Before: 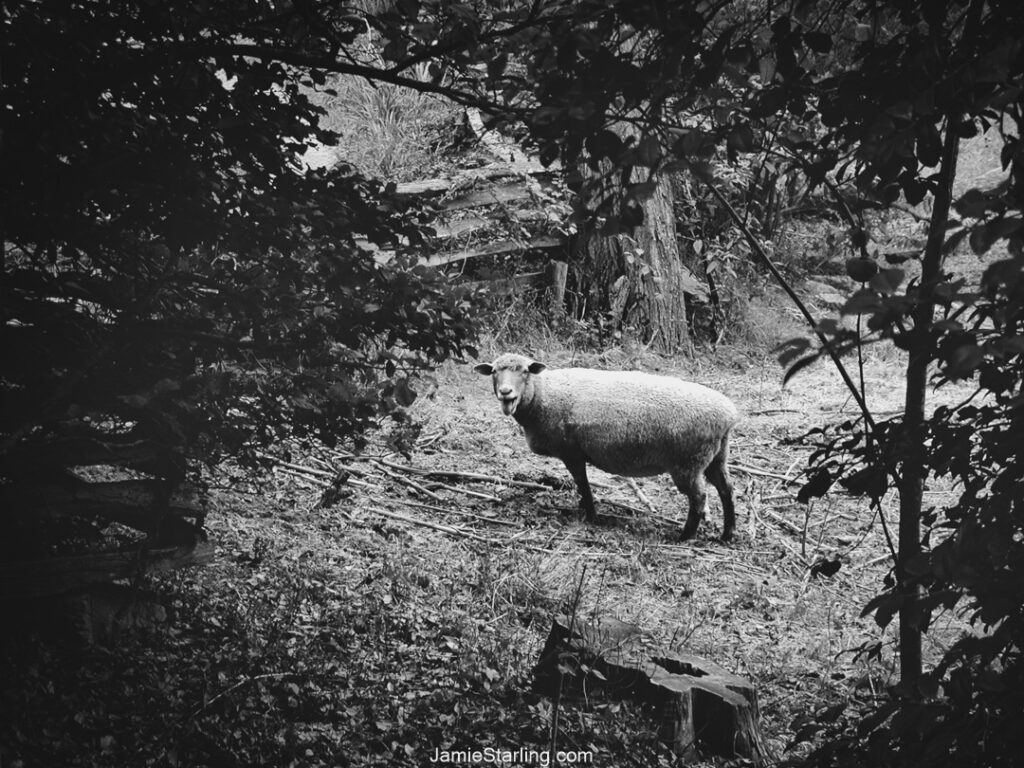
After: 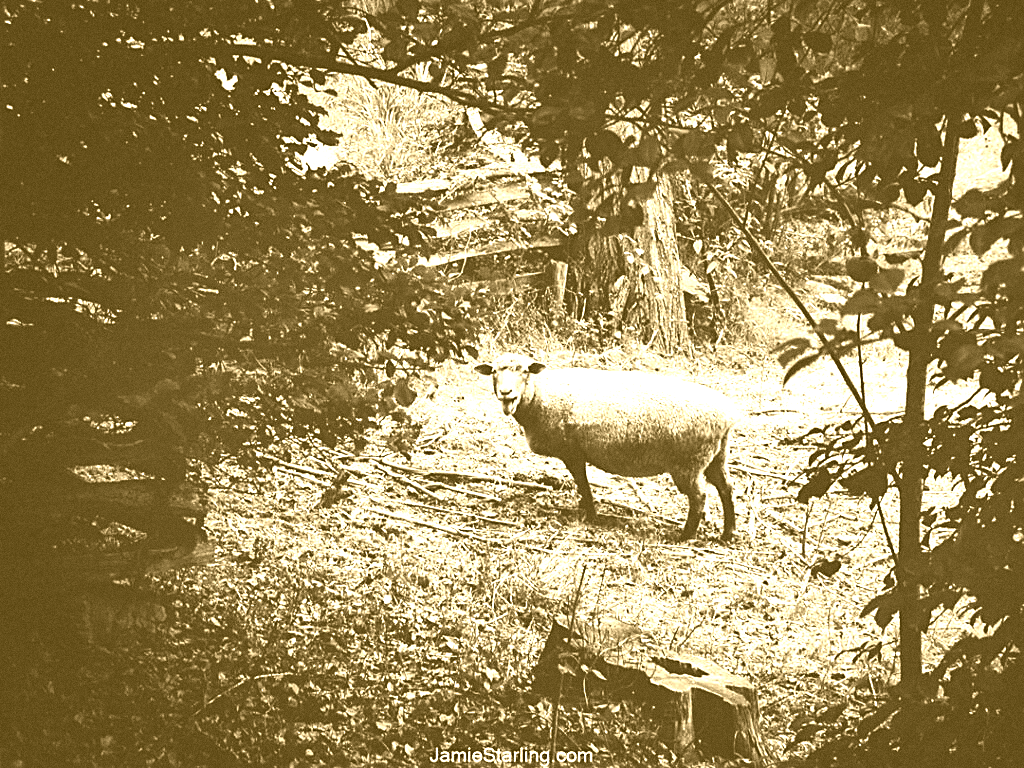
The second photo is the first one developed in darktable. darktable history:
grain: coarseness 0.09 ISO
tone equalizer: -8 EV -0.75 EV, -7 EV -0.7 EV, -6 EV -0.6 EV, -5 EV -0.4 EV, -3 EV 0.4 EV, -2 EV 0.6 EV, -1 EV 0.7 EV, +0 EV 0.75 EV, edges refinement/feathering 500, mask exposure compensation -1.57 EV, preserve details no
sharpen: on, module defaults
colorize: hue 36°, source mix 100%
